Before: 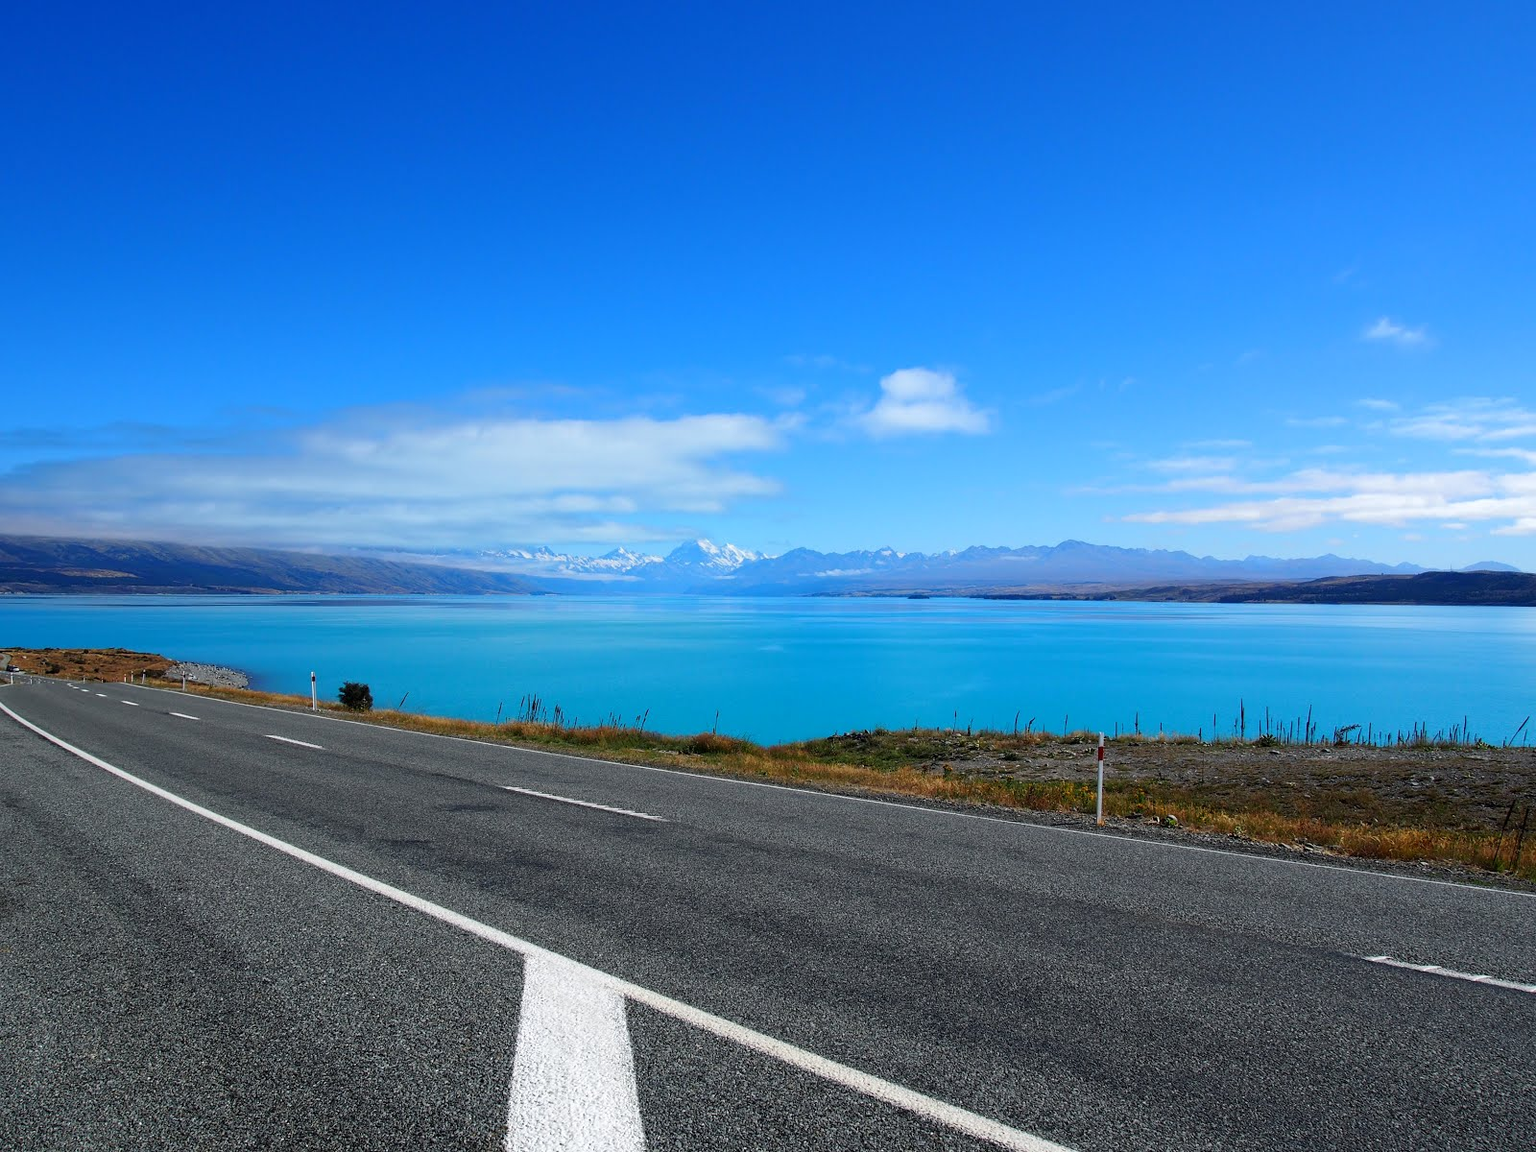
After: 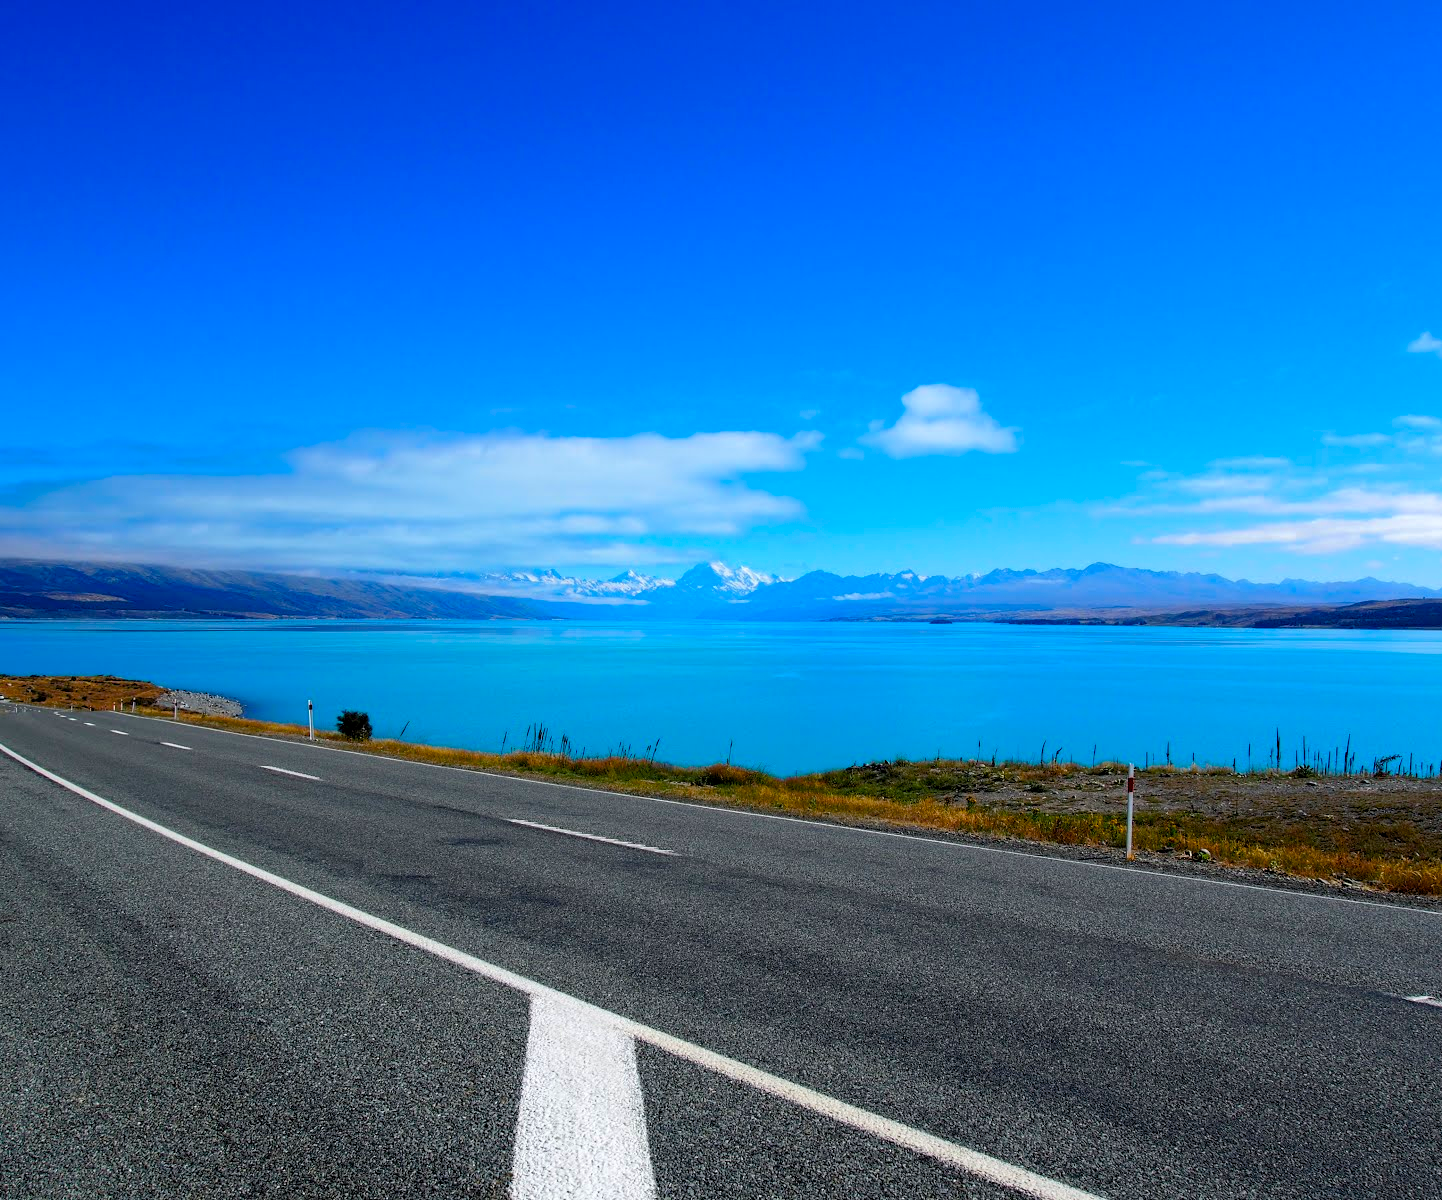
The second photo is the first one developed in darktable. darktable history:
color balance rgb: global offset › luminance -0.508%, perceptual saturation grading › global saturation 29.925%, global vibrance 20%
crop and rotate: left 1.043%, right 8.809%
